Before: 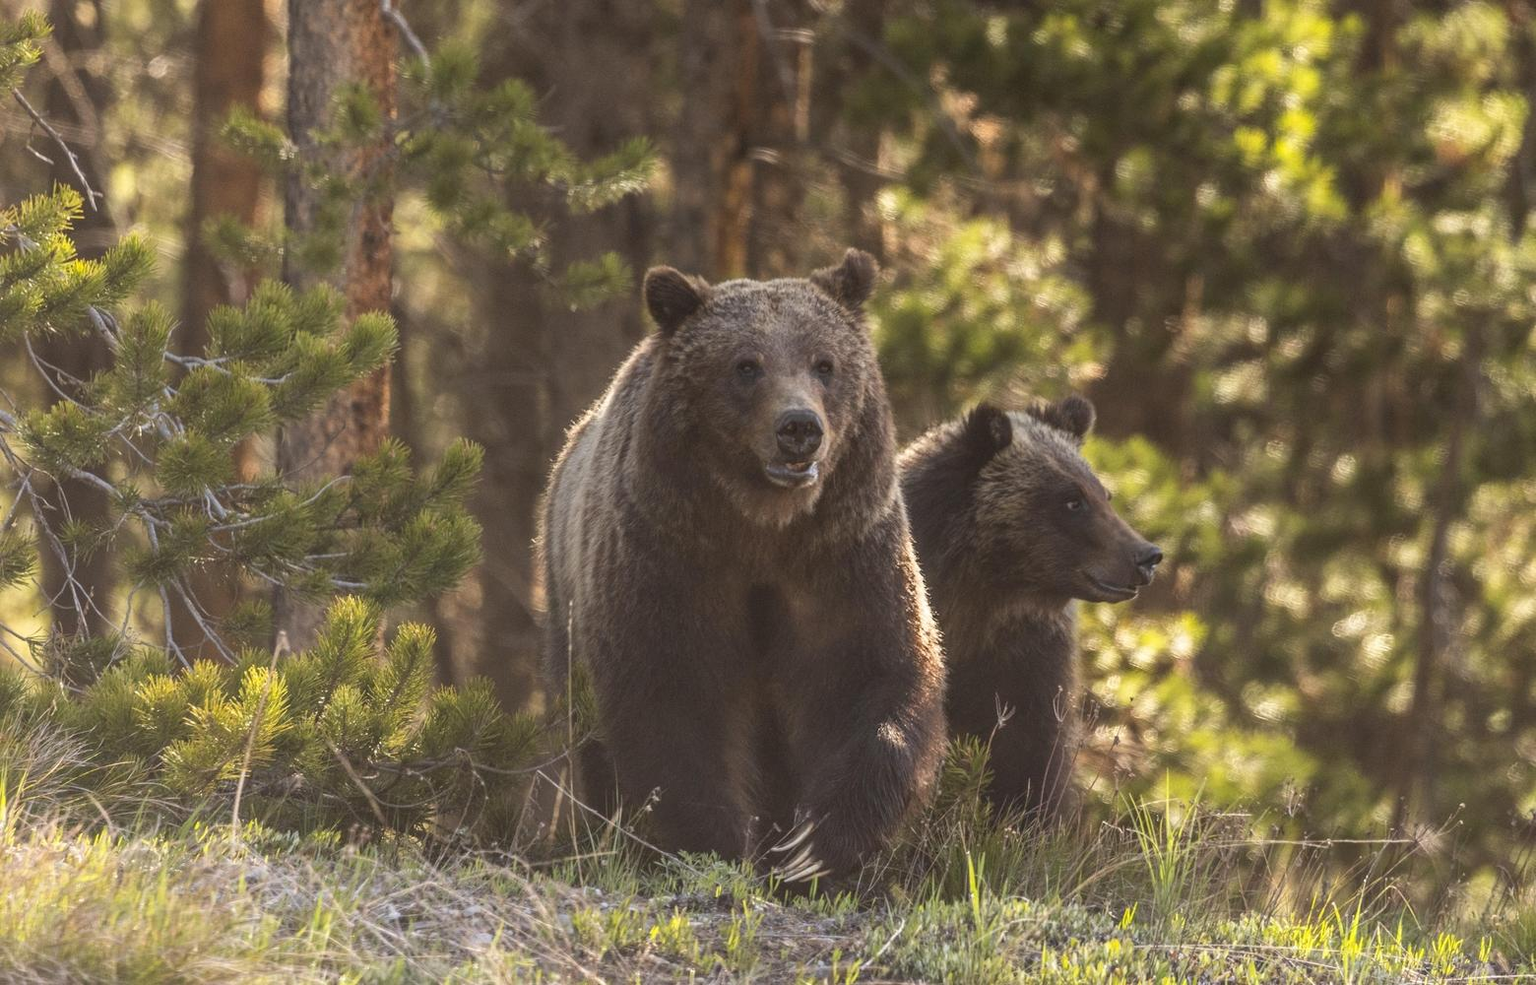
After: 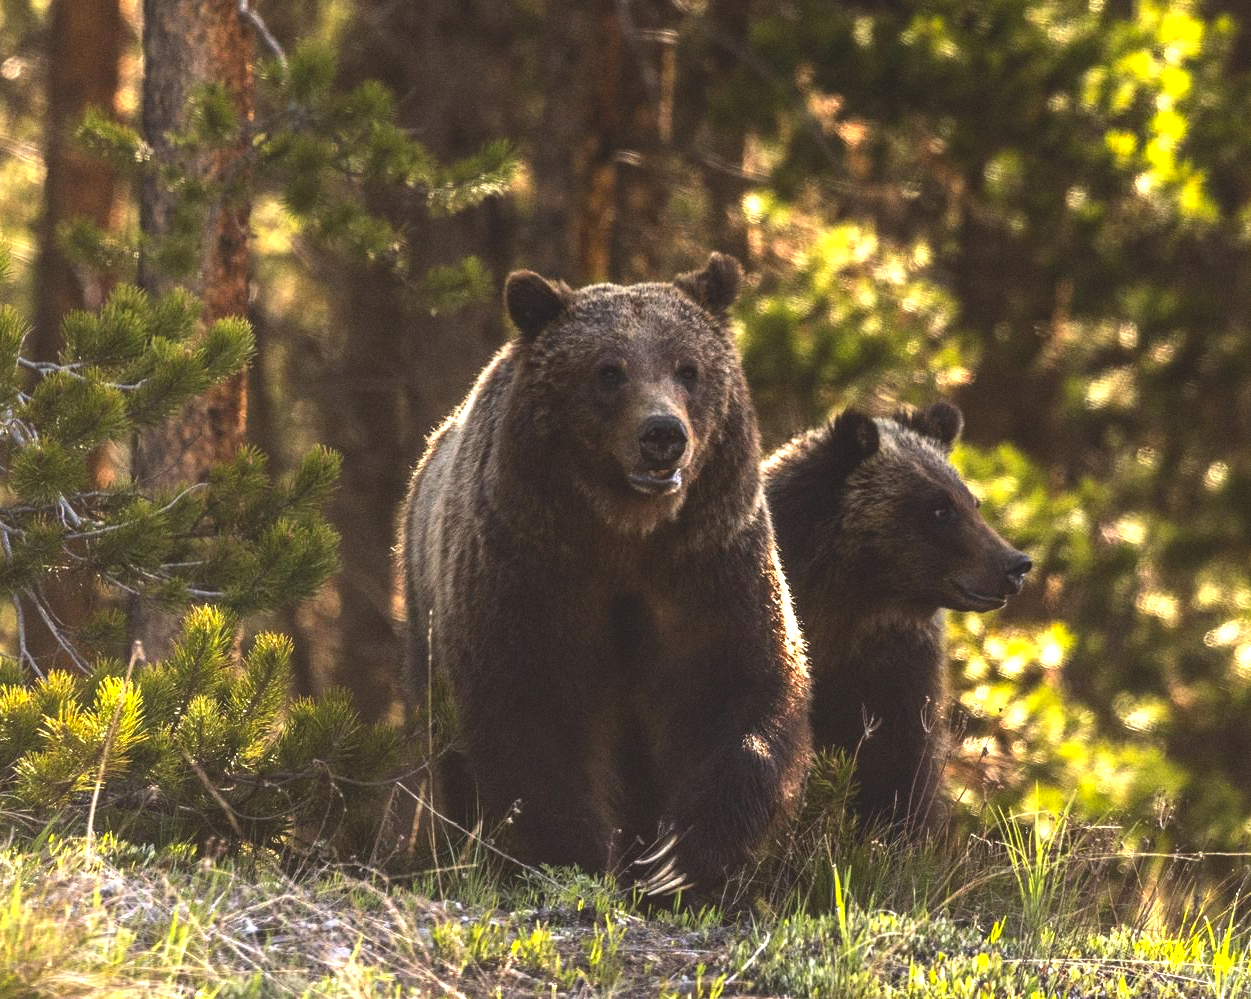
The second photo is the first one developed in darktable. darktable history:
rgb curve: curves: ch0 [(0, 0.186) (0.314, 0.284) (0.775, 0.708) (1, 1)], compensate middle gray true, preserve colors none
exposure: exposure 0.77 EV, compensate highlight preservation false
grain: coarseness 0.47 ISO
crop and rotate: left 9.597%, right 10.195%
contrast brightness saturation: contrast 0.07, brightness -0.14, saturation 0.11
